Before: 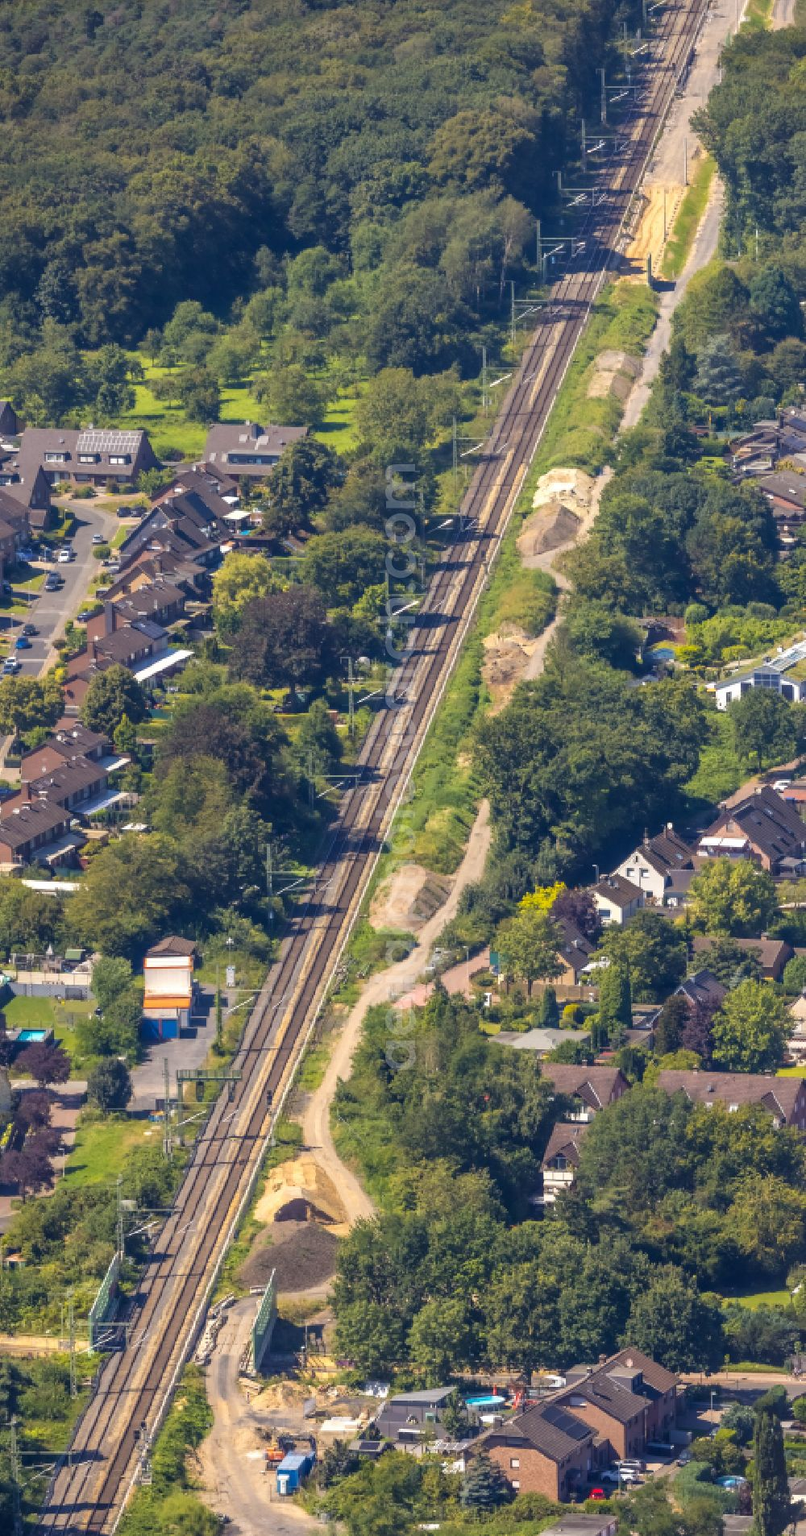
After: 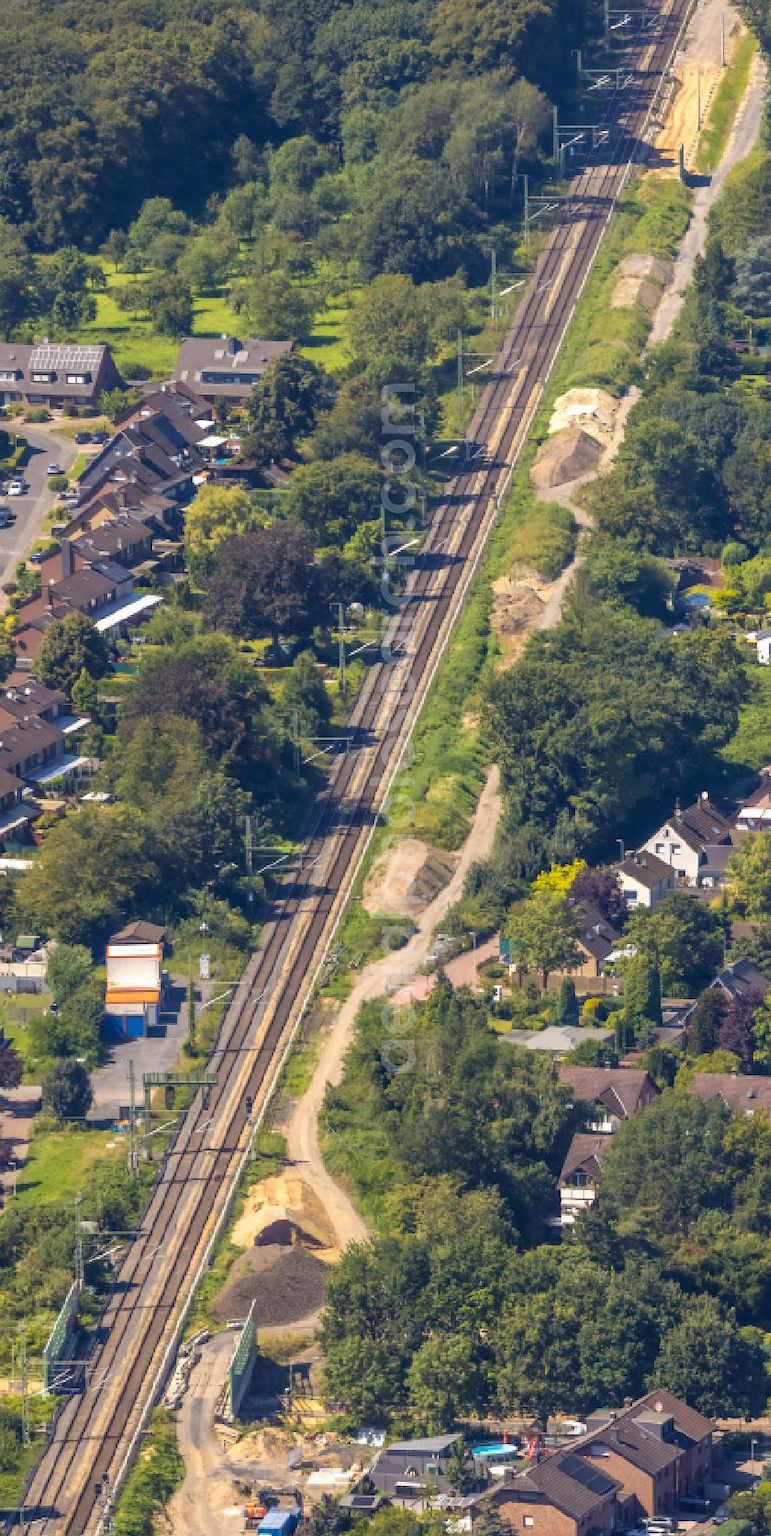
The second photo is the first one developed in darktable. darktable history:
crop: left 6.324%, top 8.333%, right 9.526%, bottom 3.793%
